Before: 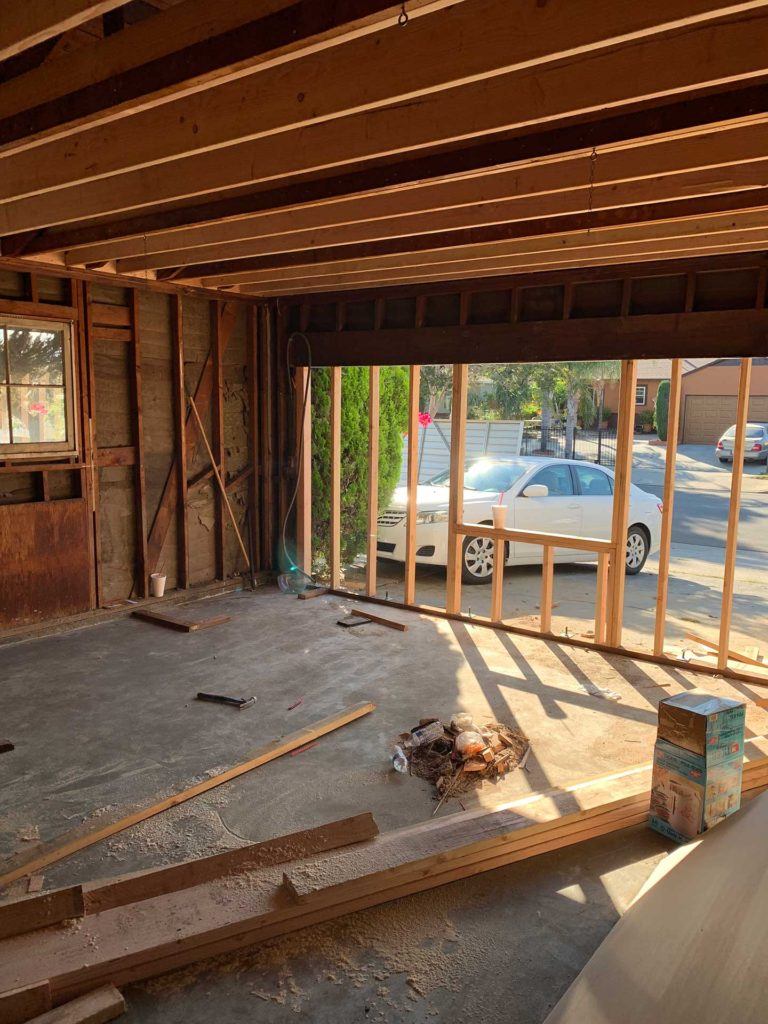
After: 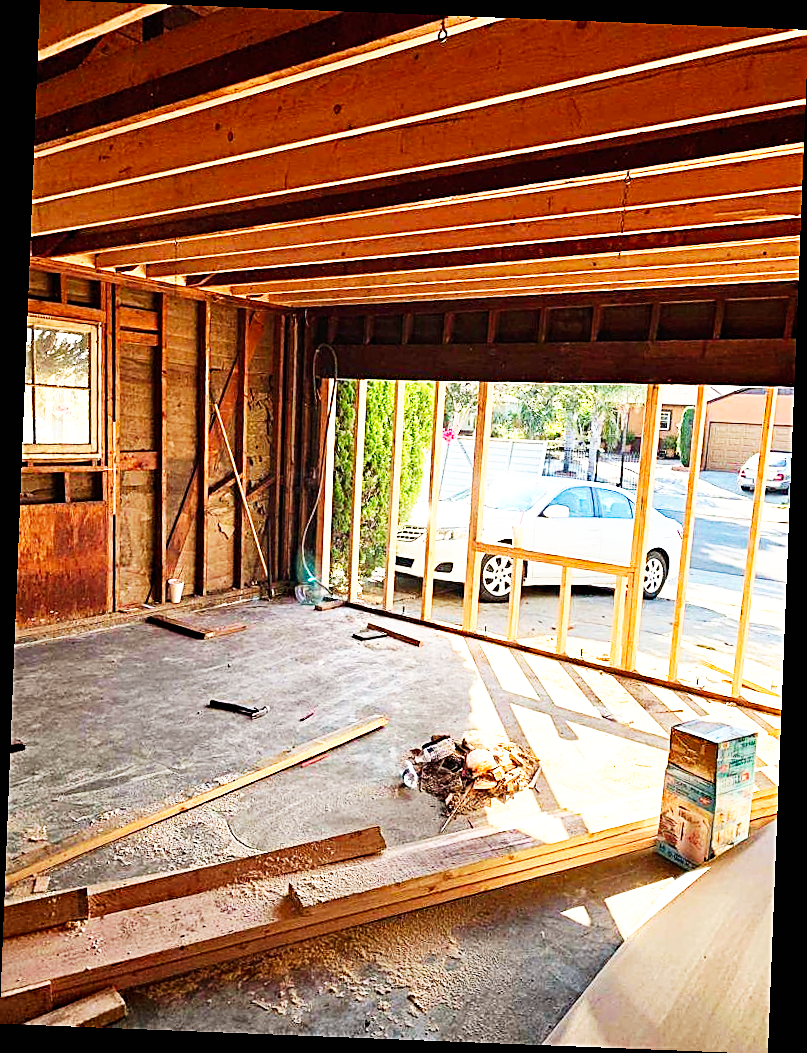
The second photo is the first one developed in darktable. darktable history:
contrast brightness saturation: saturation -0.05
sharpen: amount 0.901
tone equalizer: on, module defaults
base curve: curves: ch0 [(0, 0) (0.007, 0.004) (0.027, 0.03) (0.046, 0.07) (0.207, 0.54) (0.442, 0.872) (0.673, 0.972) (1, 1)], preserve colors none
haze removal: strength 0.29, distance 0.25, compatibility mode true, adaptive false
exposure: exposure 0.7 EV, compensate highlight preservation false
rotate and perspective: rotation 2.27°, automatic cropping off
